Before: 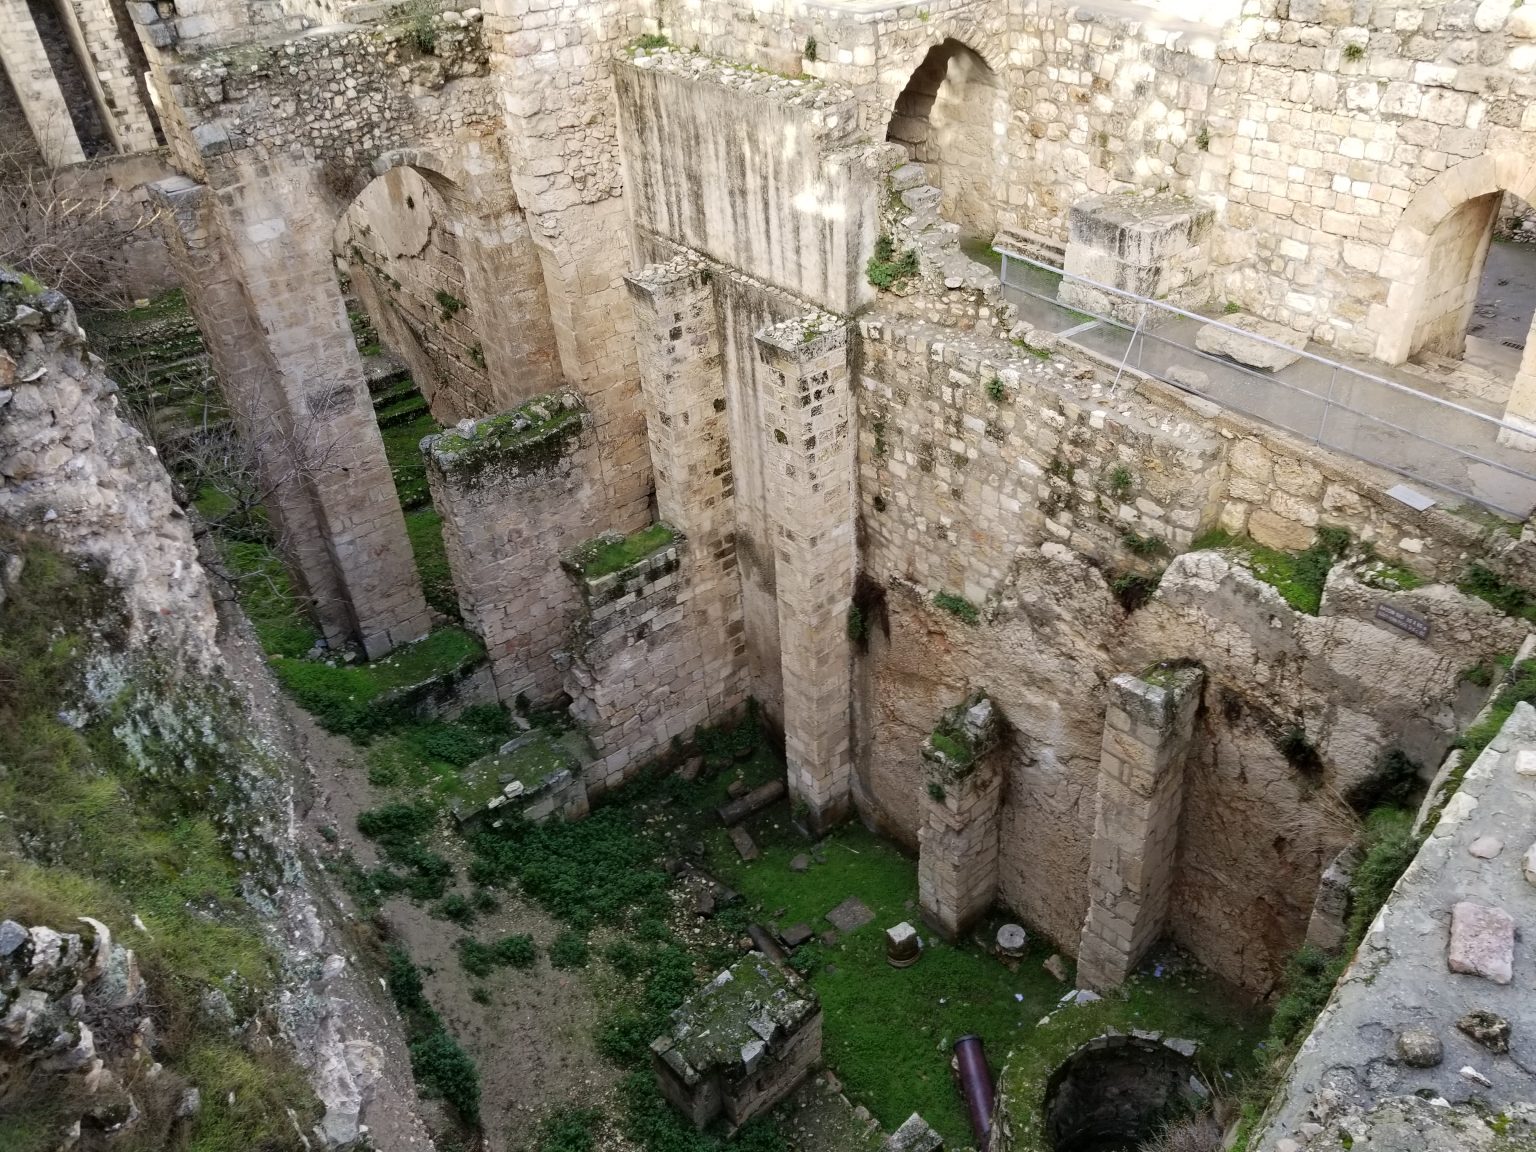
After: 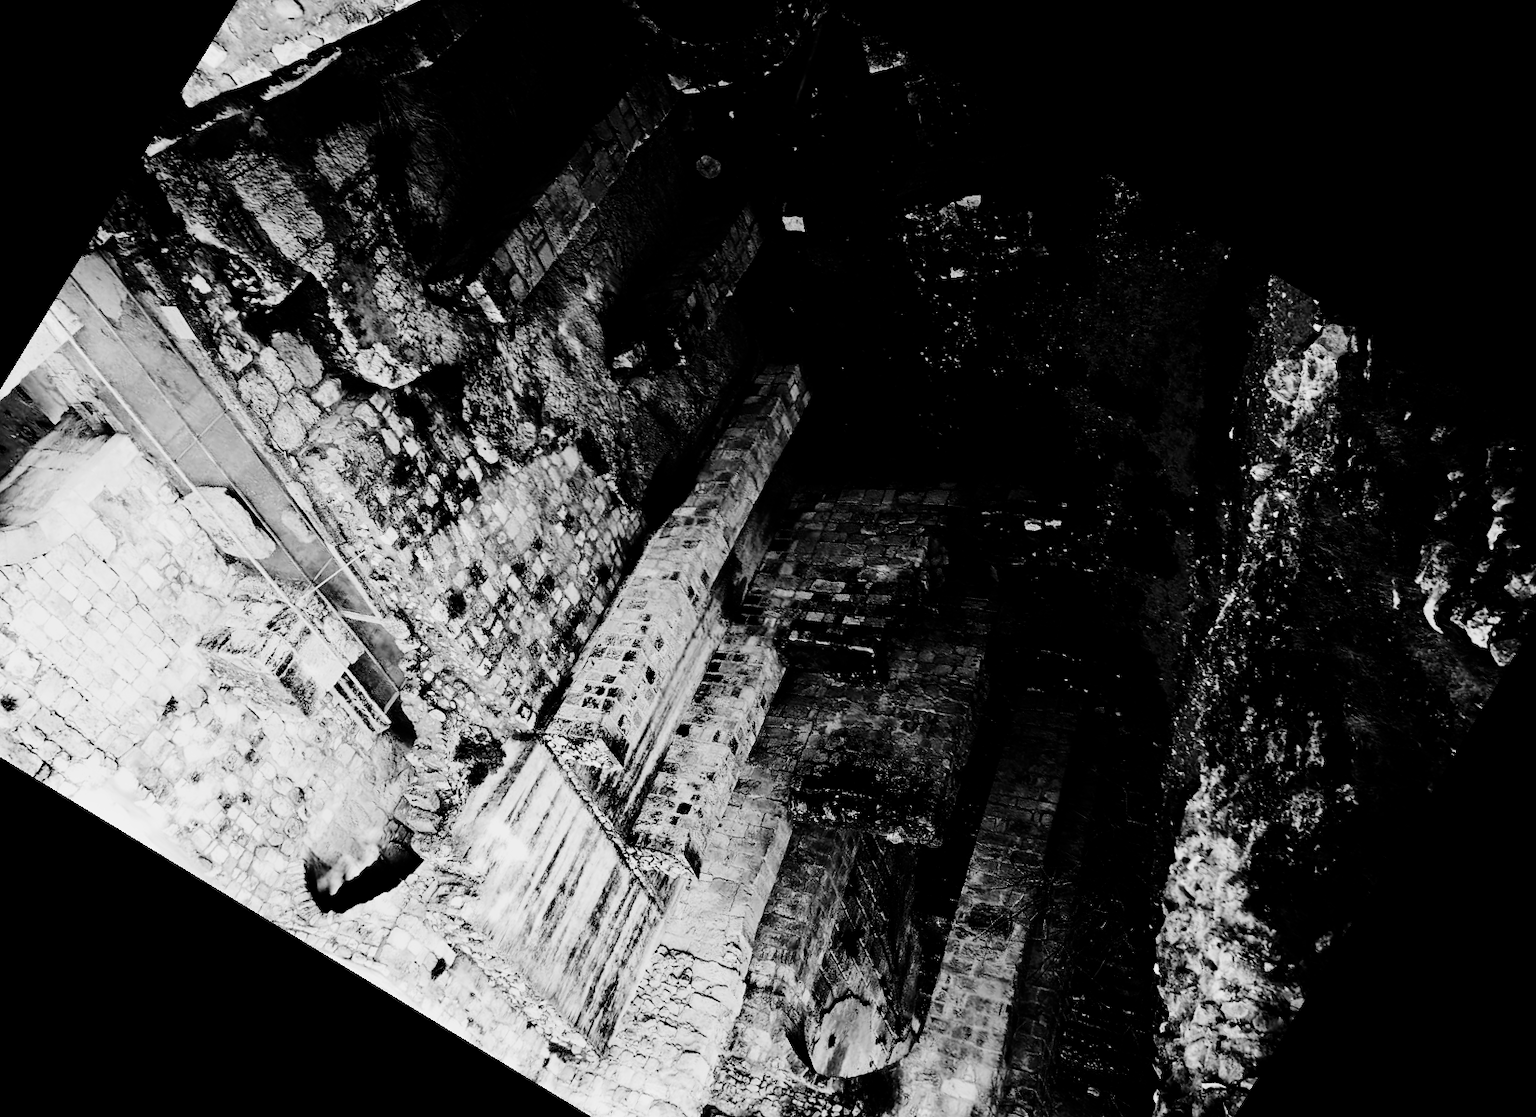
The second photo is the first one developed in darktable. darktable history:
crop and rotate: angle 148.68°, left 9.111%, top 15.603%, right 4.588%, bottom 17.041%
contrast brightness saturation: contrast 0.77, brightness -1, saturation 1
monochrome: a 14.95, b -89.96
